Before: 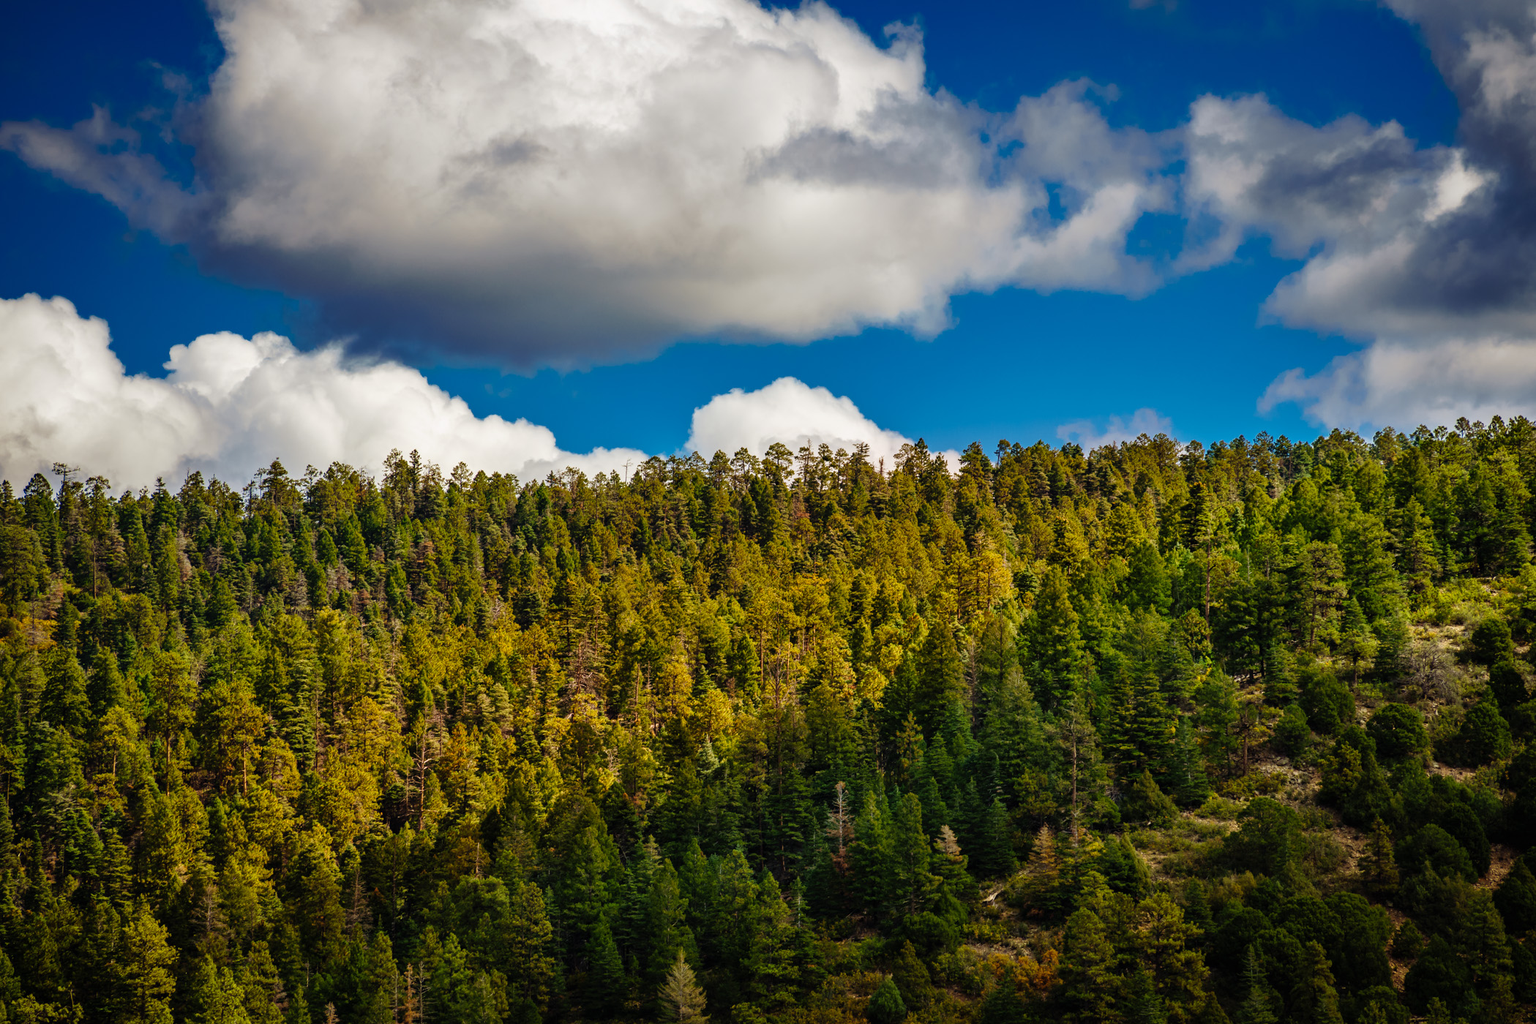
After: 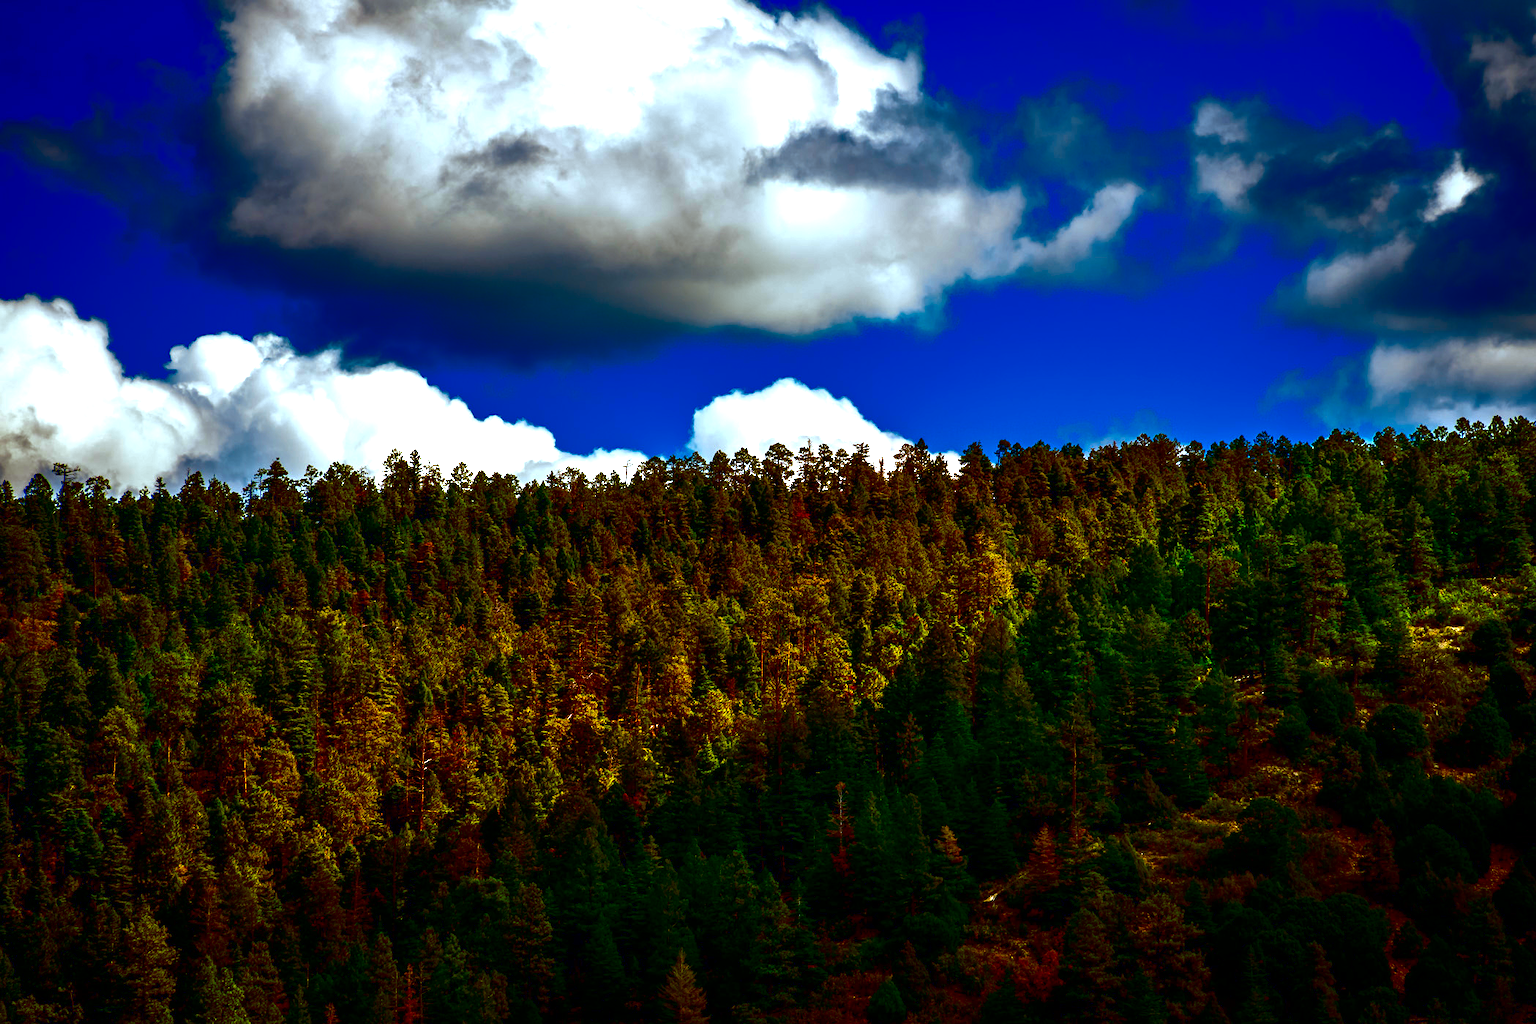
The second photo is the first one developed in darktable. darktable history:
color correction: highlights a* -9.82, highlights b* -21.57
exposure: black level correction 0, exposure 0.702 EV, compensate highlight preservation false
contrast brightness saturation: brightness -0.997, saturation 0.999
